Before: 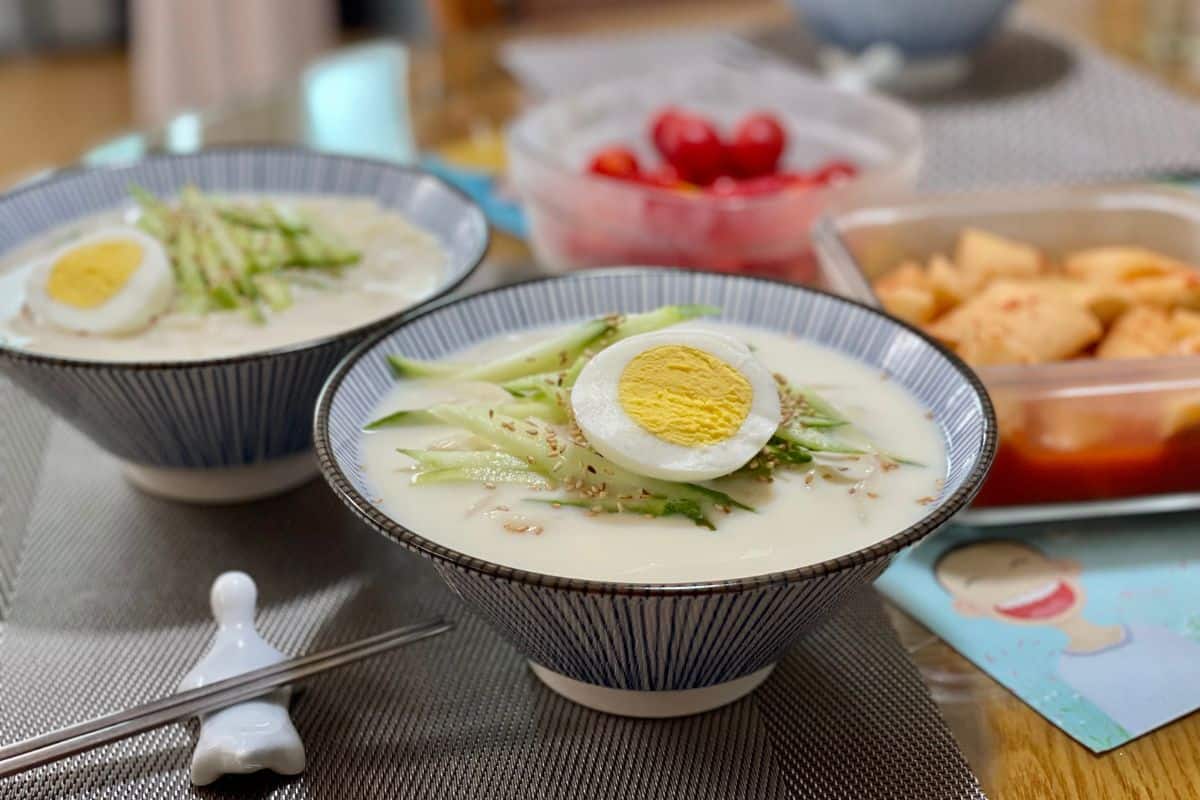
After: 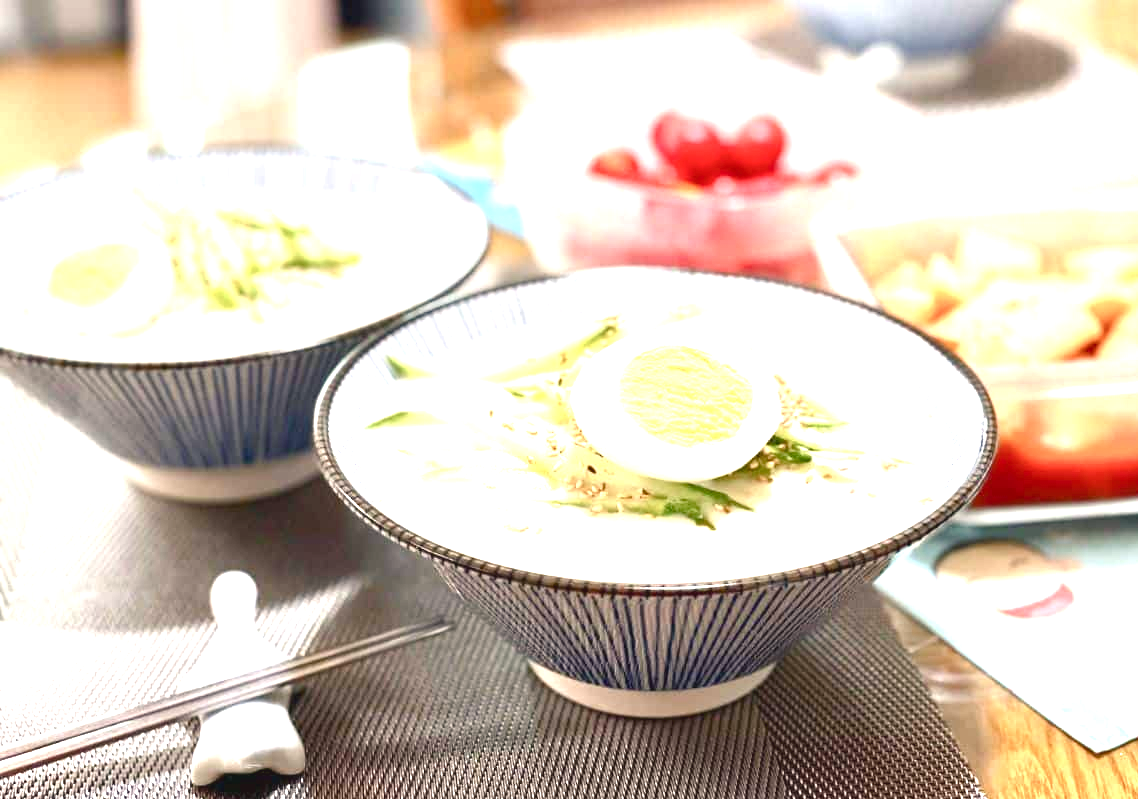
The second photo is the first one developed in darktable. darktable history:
color balance rgb: shadows lift › chroma 2%, shadows lift › hue 250°, power › hue 326.4°, highlights gain › chroma 2%, highlights gain › hue 64.8°, global offset › luminance 0.5%, global offset › hue 58.8°, perceptual saturation grading › highlights -25%, perceptual saturation grading › shadows 30%, global vibrance 15%
crop and rotate: right 5.167%
exposure: black level correction 0, exposure 1.975 EV, compensate exposure bias true, compensate highlight preservation false
